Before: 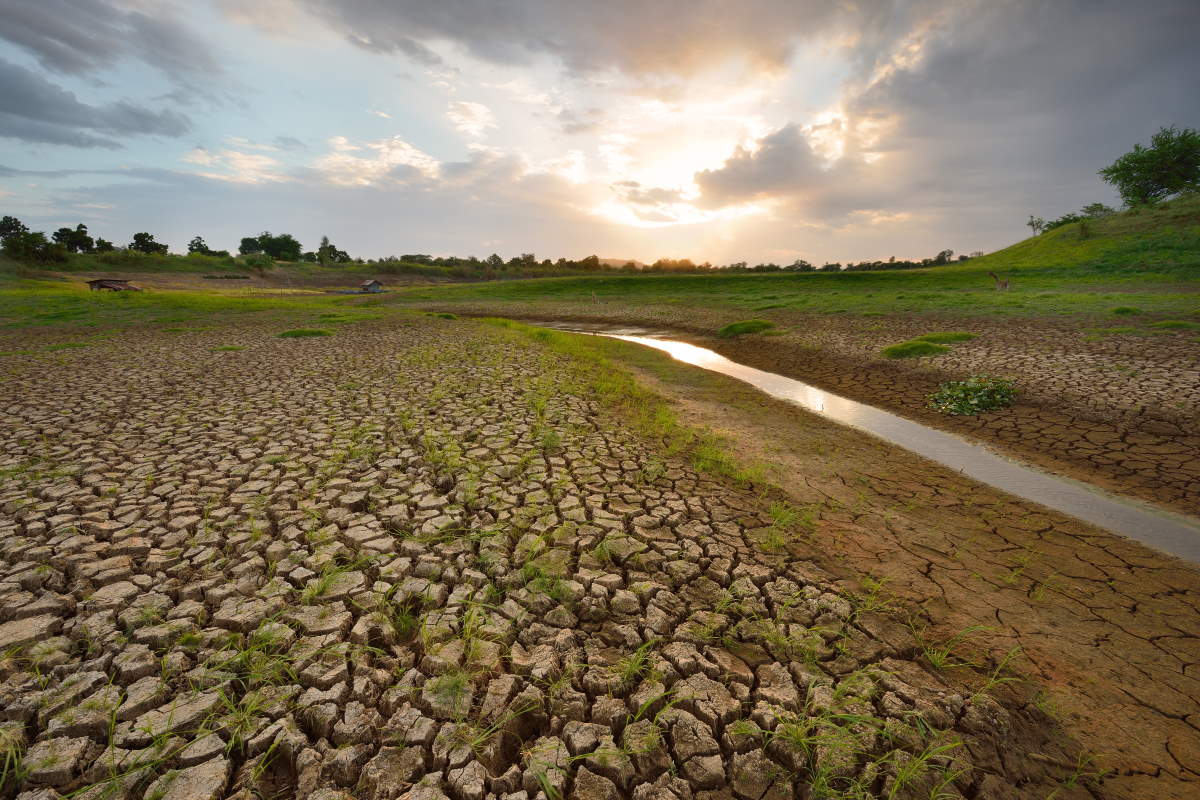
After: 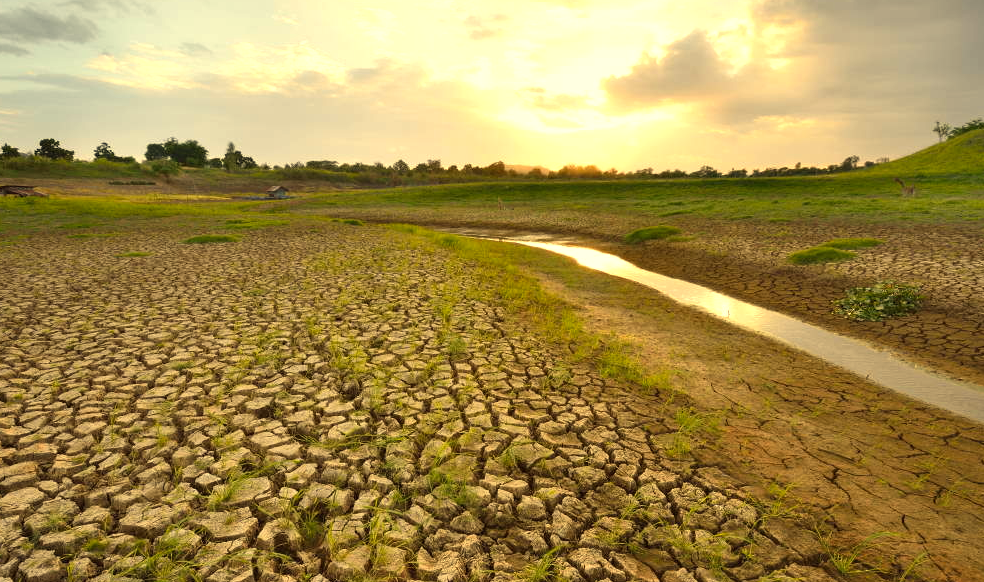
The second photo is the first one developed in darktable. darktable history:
exposure: black level correction 0, exposure 0.5 EV, compensate highlight preservation false
white balance: red 1.08, blue 0.791
crop: left 7.856%, top 11.836%, right 10.12%, bottom 15.387%
color contrast: green-magenta contrast 0.8, blue-yellow contrast 1.1, unbound 0
